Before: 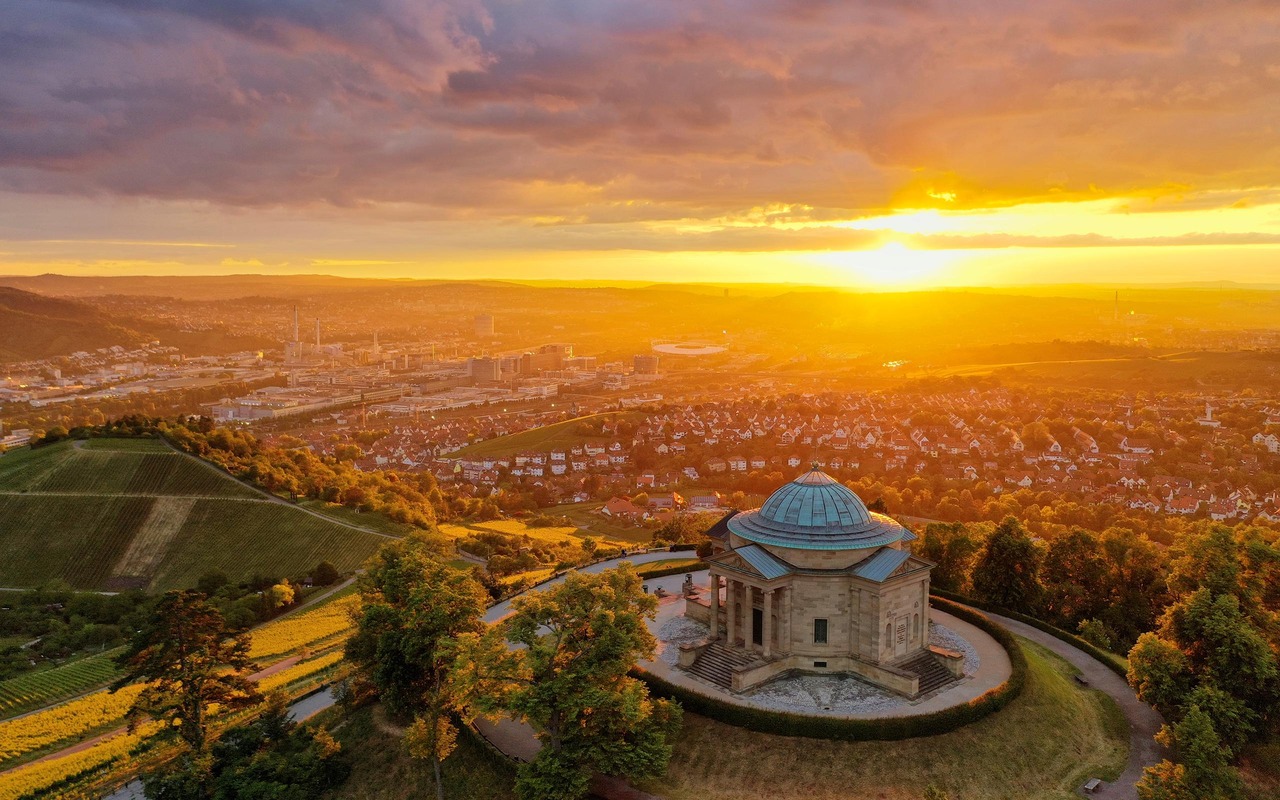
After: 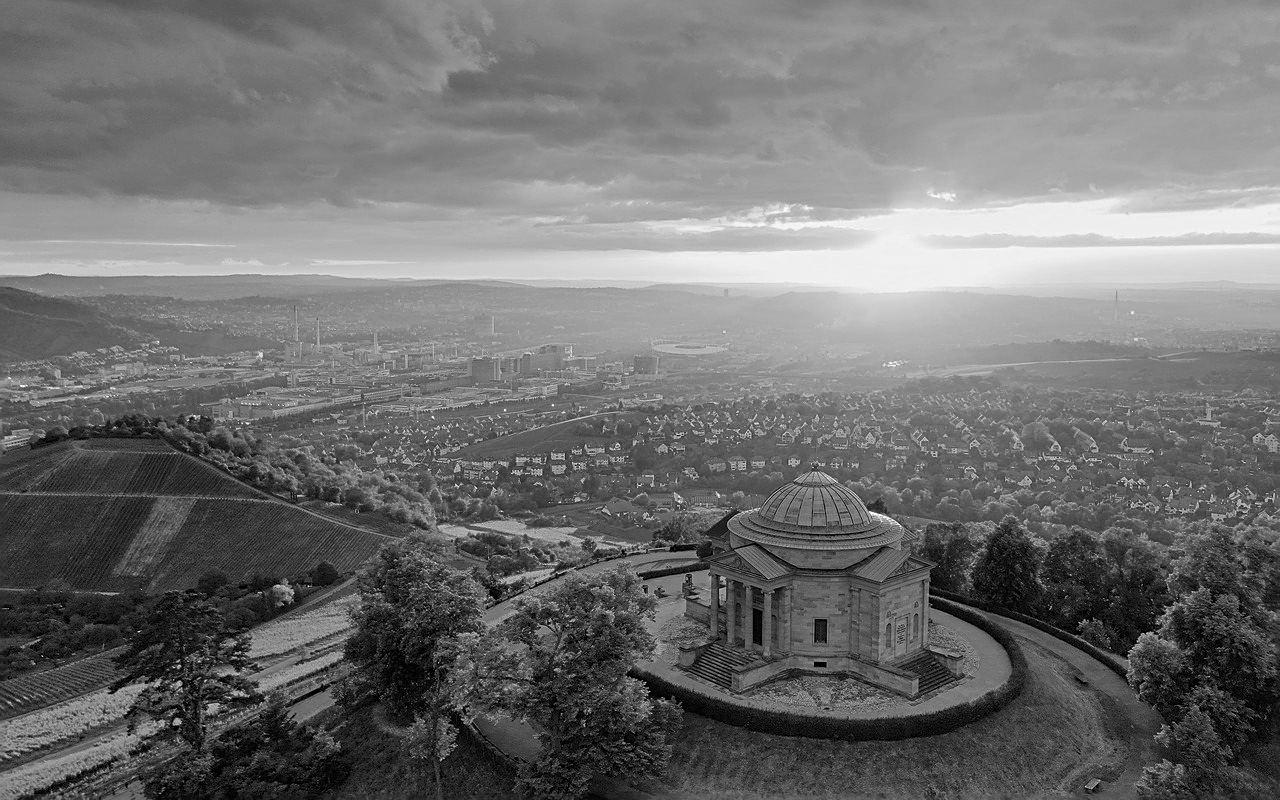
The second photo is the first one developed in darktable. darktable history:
color balance: on, module defaults
monochrome: on, module defaults
sharpen: on, module defaults
color correction: highlights a* -5.94, highlights b* 9.48, shadows a* 10.12, shadows b* 23.94
